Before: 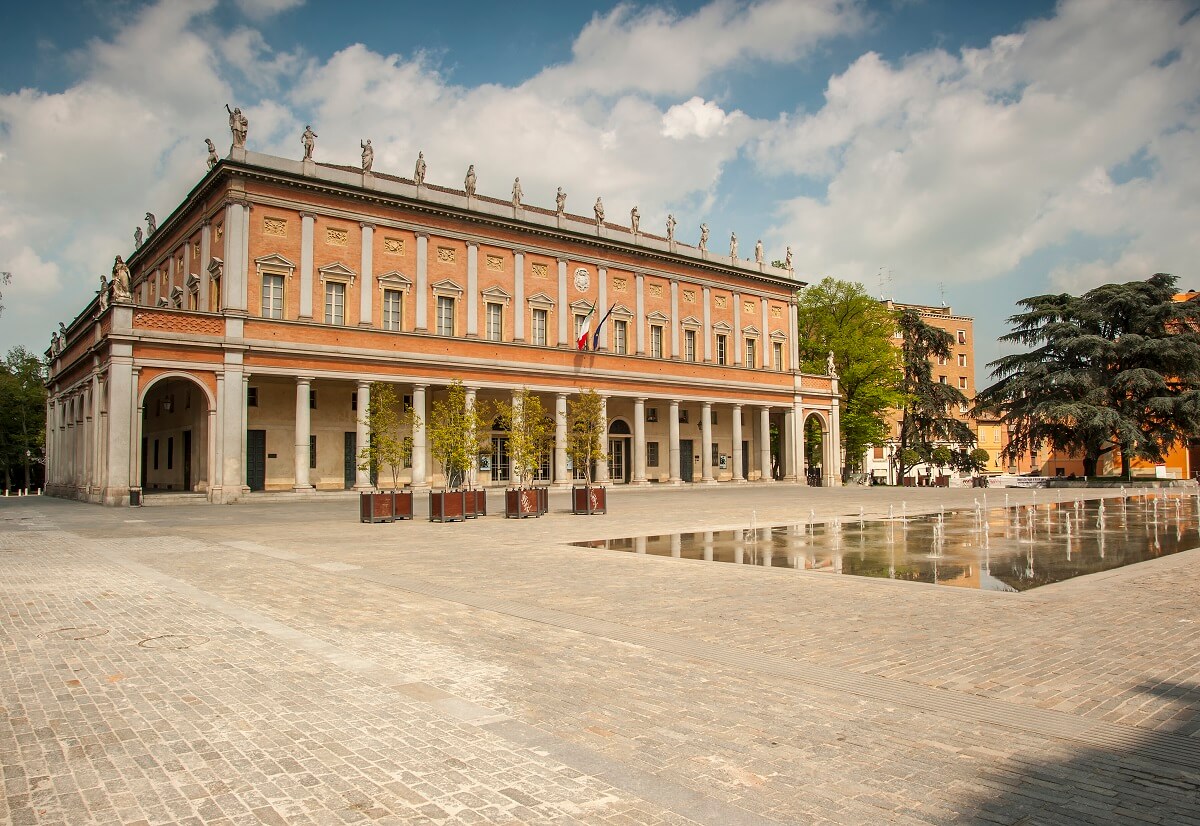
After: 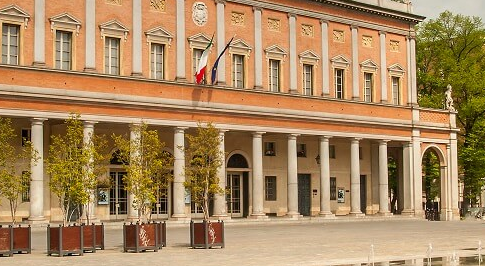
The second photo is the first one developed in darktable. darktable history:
crop: left 31.911%, top 32.288%, right 27.622%, bottom 35.459%
